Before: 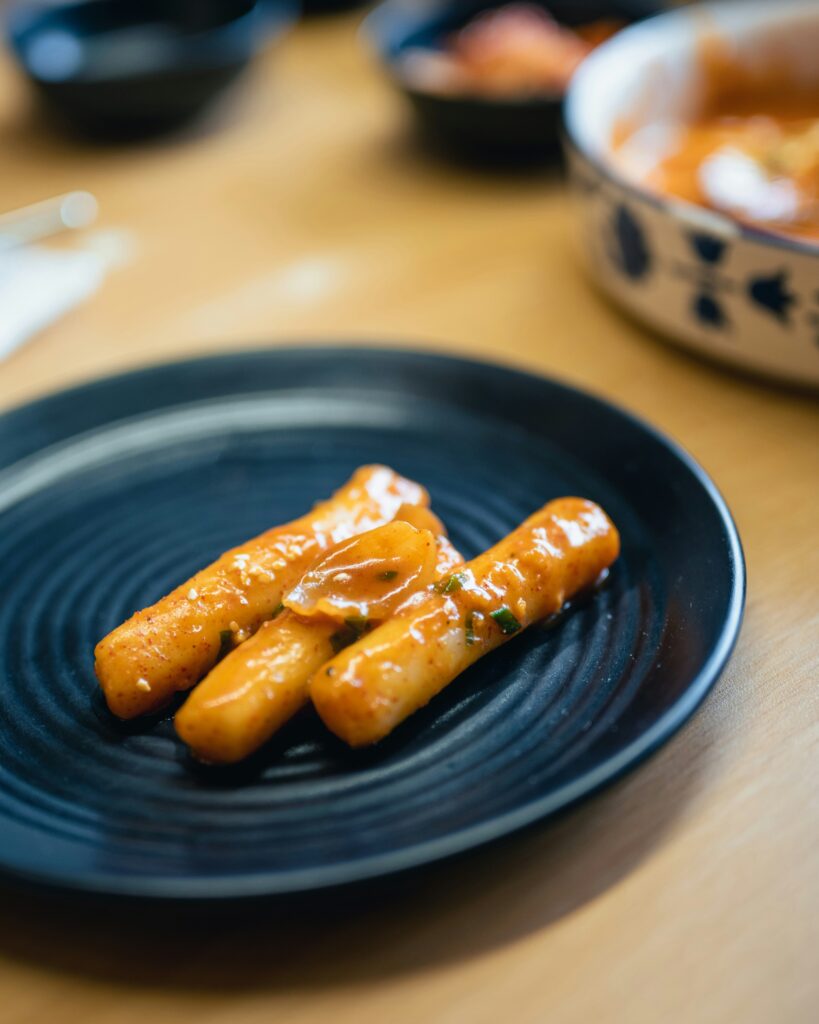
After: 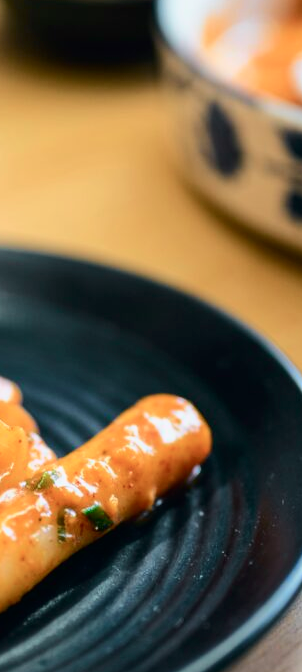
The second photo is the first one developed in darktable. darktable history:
crop and rotate: left 49.936%, top 10.094%, right 13.136%, bottom 24.256%
tone curve: curves: ch0 [(0, 0) (0.035, 0.017) (0.131, 0.108) (0.279, 0.279) (0.476, 0.554) (0.617, 0.693) (0.704, 0.77) (0.801, 0.854) (0.895, 0.927) (1, 0.976)]; ch1 [(0, 0) (0.318, 0.278) (0.444, 0.427) (0.493, 0.493) (0.537, 0.547) (0.594, 0.616) (0.746, 0.764) (1, 1)]; ch2 [(0, 0) (0.316, 0.292) (0.381, 0.37) (0.423, 0.448) (0.476, 0.482) (0.502, 0.498) (0.529, 0.532) (0.583, 0.608) (0.639, 0.657) (0.7, 0.7) (0.861, 0.808) (1, 0.951)], color space Lab, independent channels, preserve colors none
